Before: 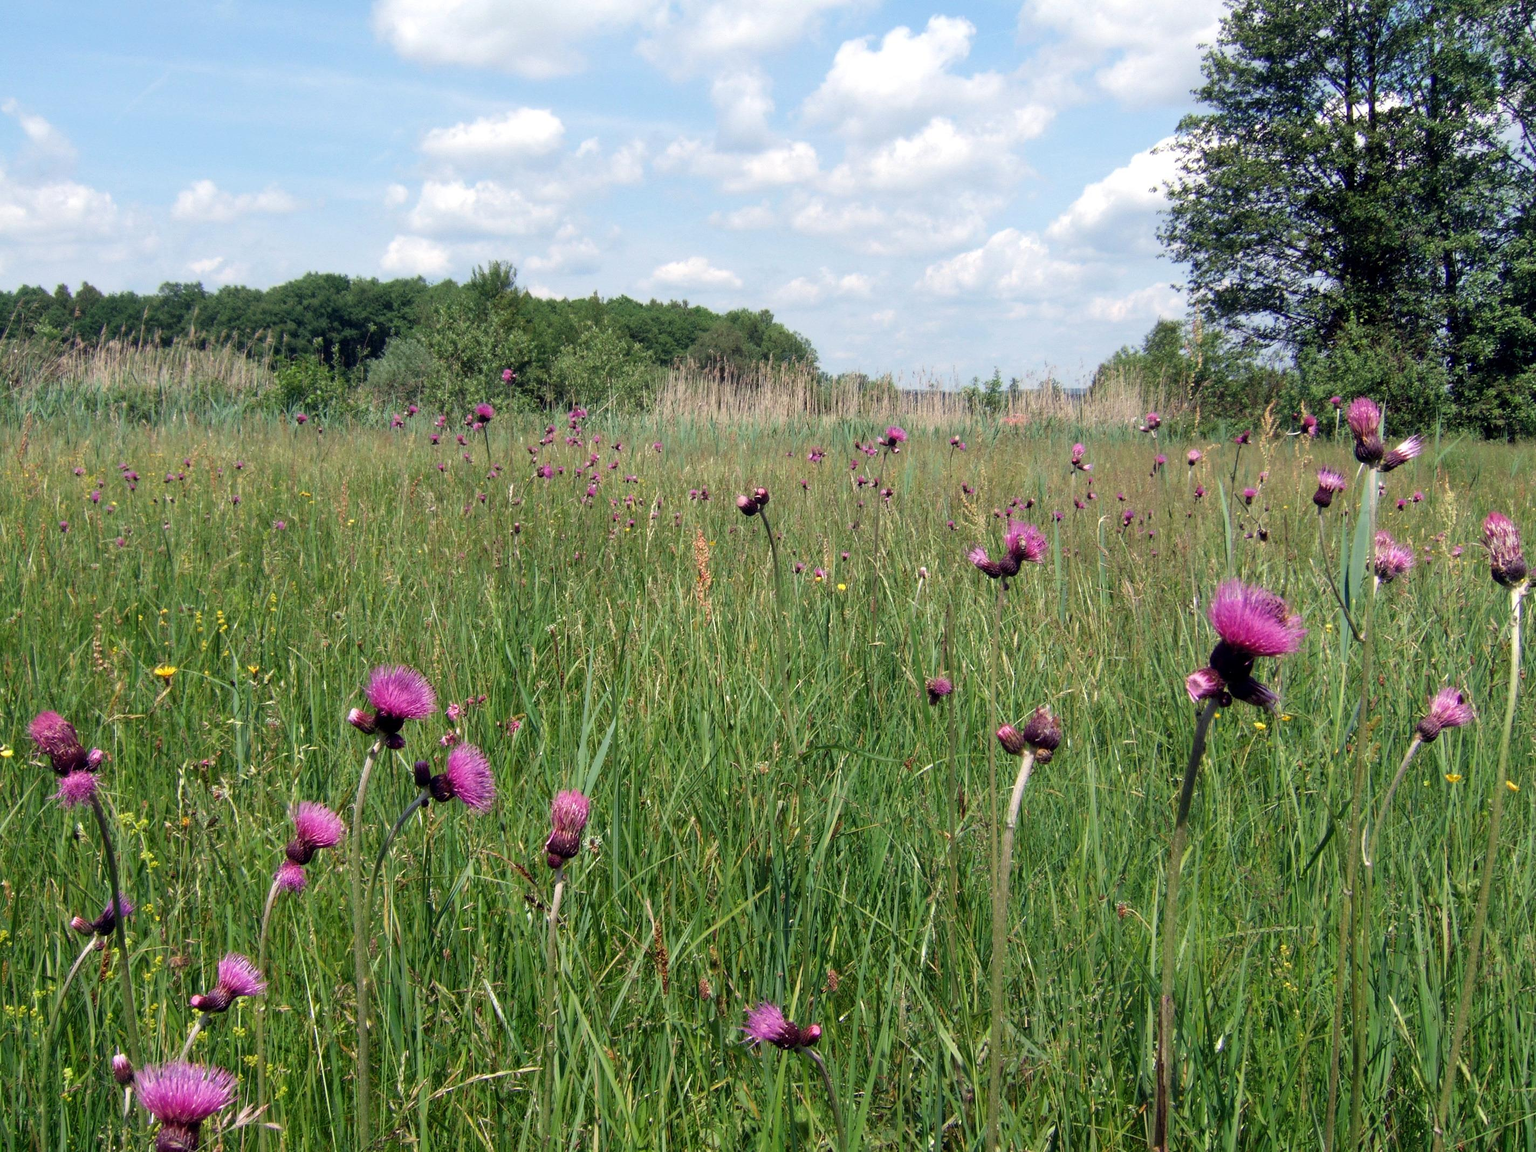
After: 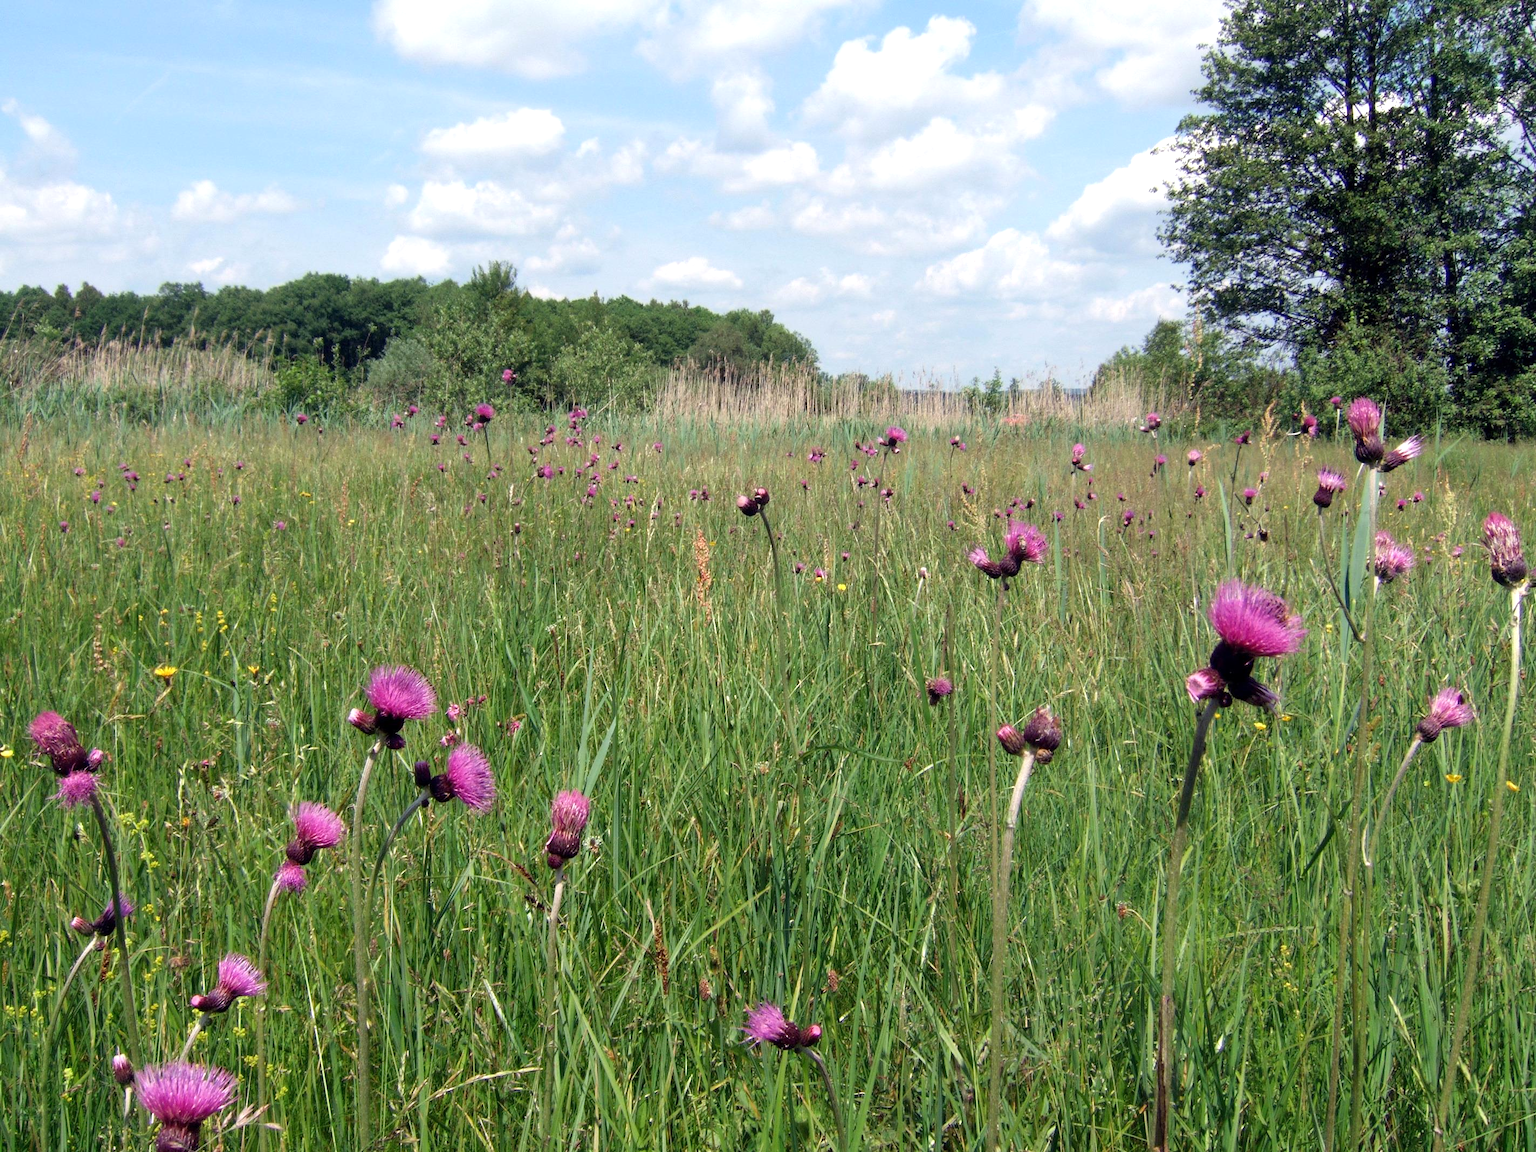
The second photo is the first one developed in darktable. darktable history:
tone equalizer: on, module defaults
exposure: exposure 0.2 EV, compensate highlight preservation false
